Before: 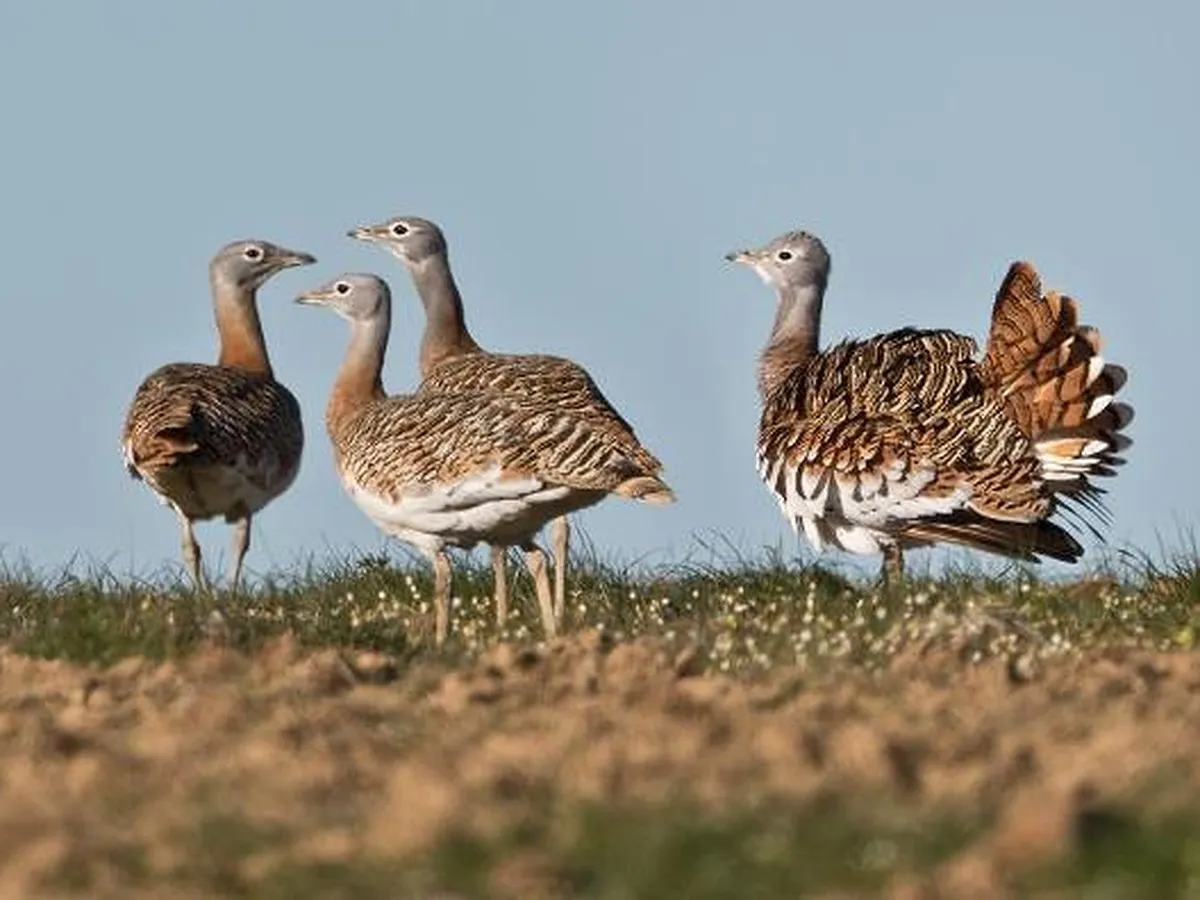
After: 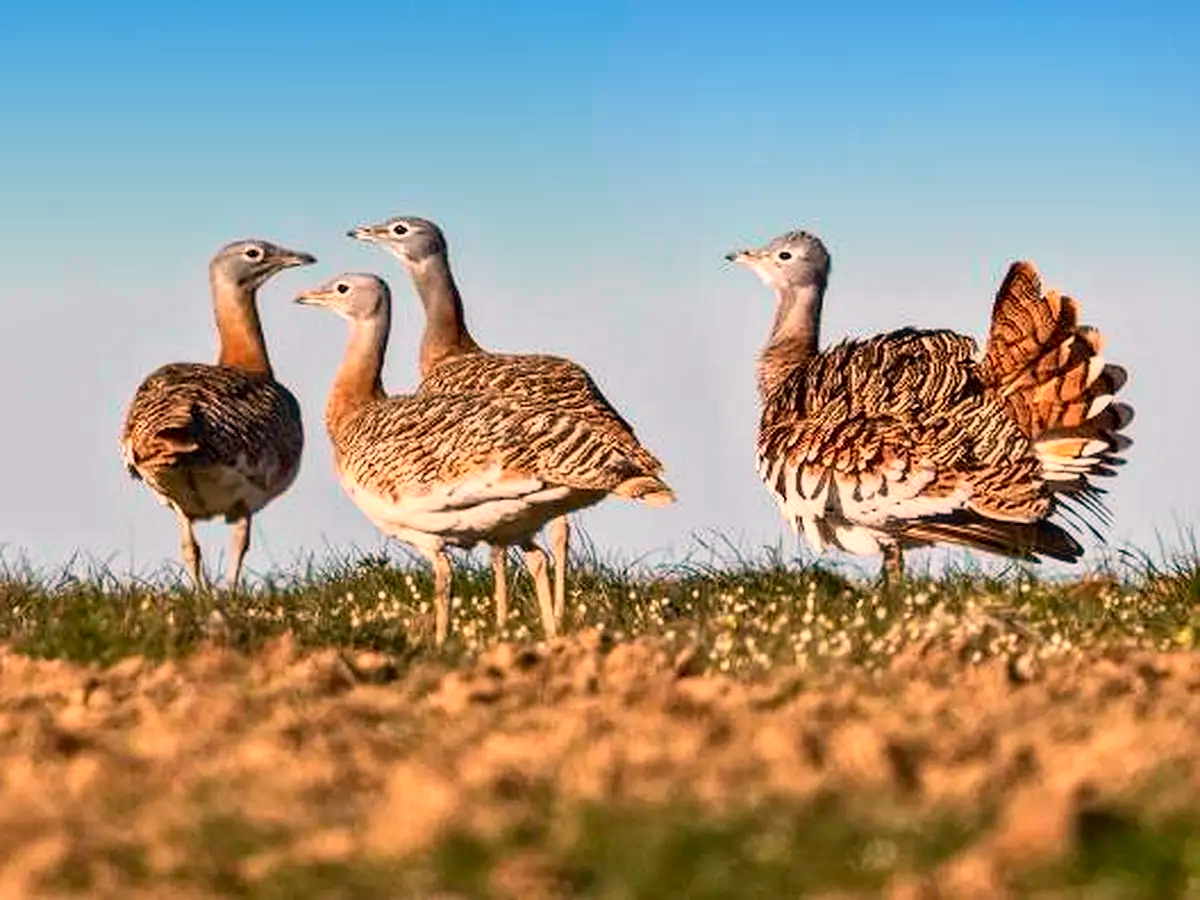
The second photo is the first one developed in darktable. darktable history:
tone curve: curves: ch0 [(0, 0) (0.051, 0.03) (0.096, 0.071) (0.243, 0.246) (0.461, 0.515) (0.605, 0.692) (0.761, 0.85) (0.881, 0.933) (1, 0.984)]; ch1 [(0, 0) (0.1, 0.038) (0.318, 0.243) (0.431, 0.384) (0.488, 0.475) (0.499, 0.499) (0.534, 0.546) (0.567, 0.592) (0.601, 0.632) (0.734, 0.809) (1, 1)]; ch2 [(0, 0) (0.297, 0.257) (0.414, 0.379) (0.453, 0.45) (0.479, 0.483) (0.504, 0.499) (0.52, 0.519) (0.541, 0.554) (0.614, 0.652) (0.817, 0.874) (1, 1)], color space Lab, independent channels, preserve colors none
haze removal: compatibility mode true, adaptive false
graduated density: density 2.02 EV, hardness 44%, rotation 0.374°, offset 8.21, hue 208.8°, saturation 97%
white balance: red 1.127, blue 0.943
local contrast: on, module defaults
